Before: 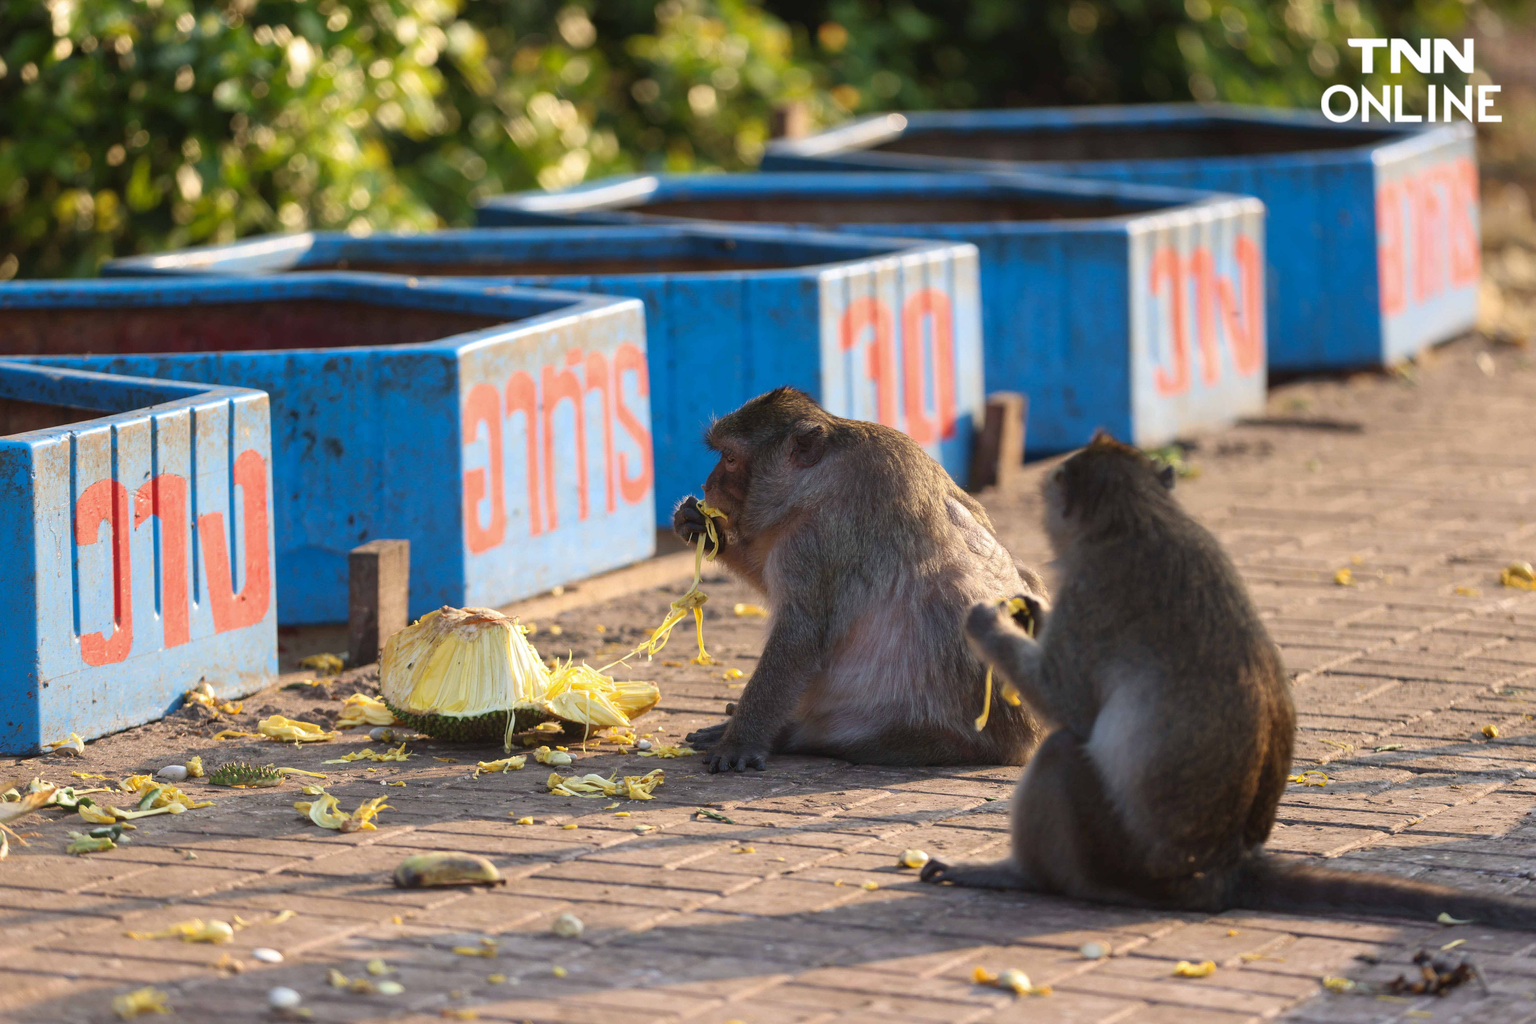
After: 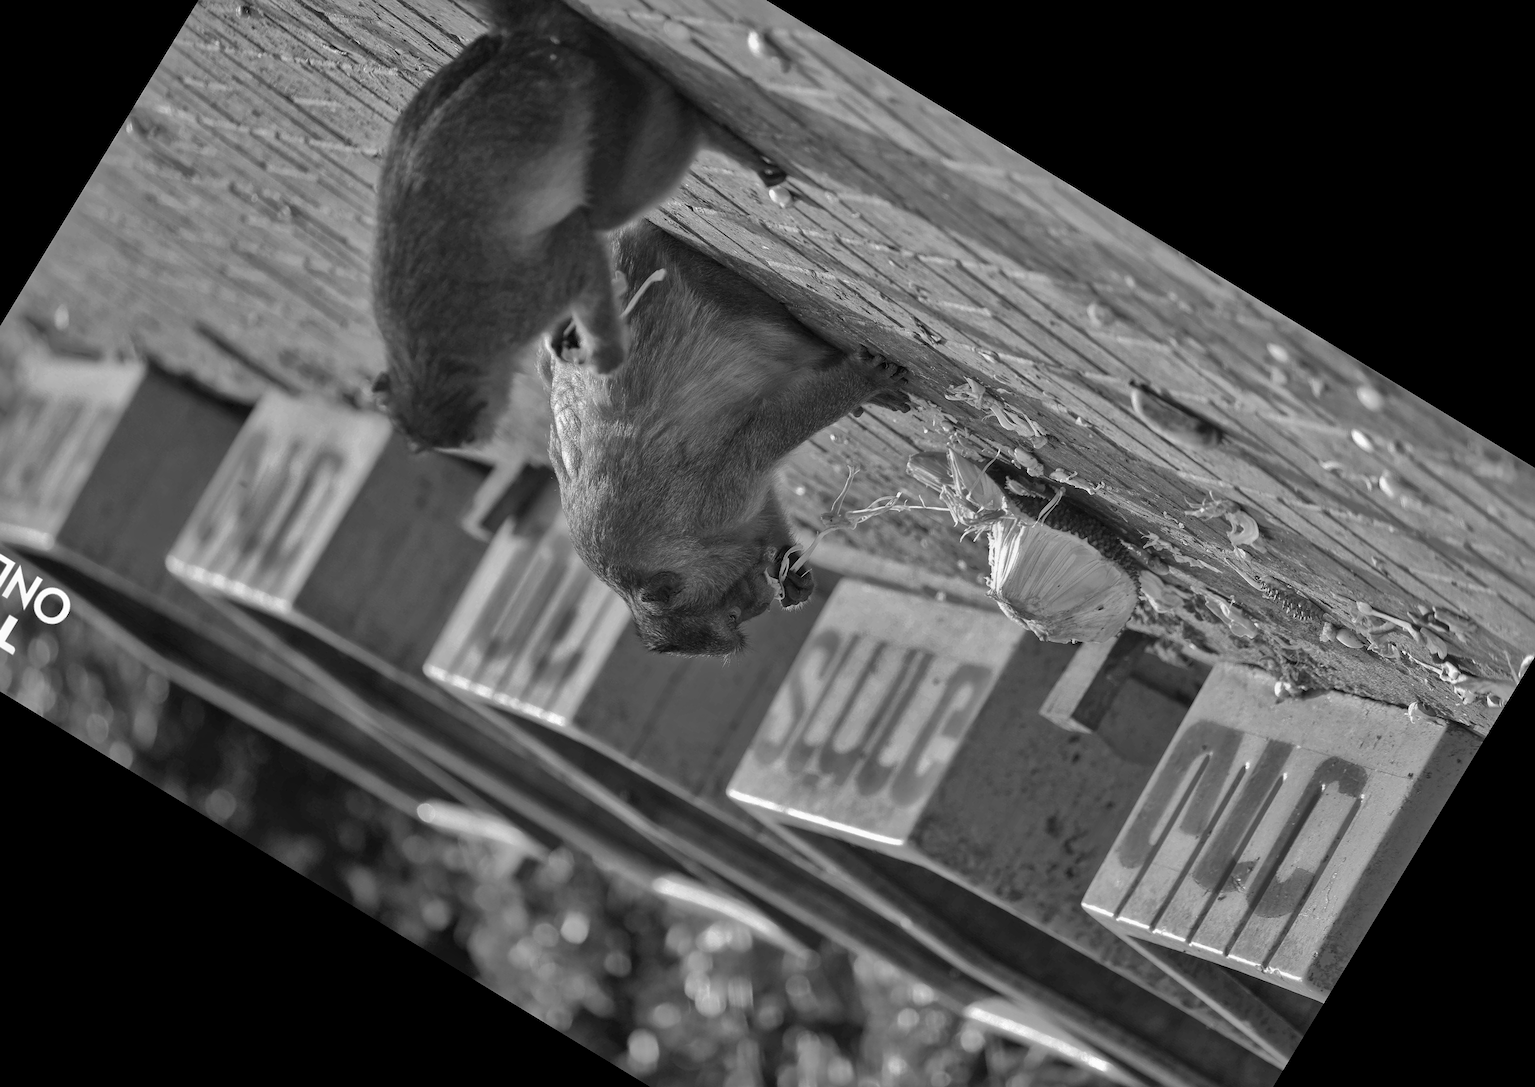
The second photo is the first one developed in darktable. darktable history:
sharpen: on, module defaults
crop and rotate: angle 148.68°, left 9.111%, top 15.603%, right 4.588%, bottom 17.041%
shadows and highlights: shadows 38.43, highlights -74.54
exposure: exposure -0.072 EV, compensate highlight preservation false
monochrome: a -11.7, b 1.62, size 0.5, highlights 0.38
contrast equalizer: octaves 7, y [[0.6 ×6], [0.55 ×6], [0 ×6], [0 ×6], [0 ×6]], mix 0.3
